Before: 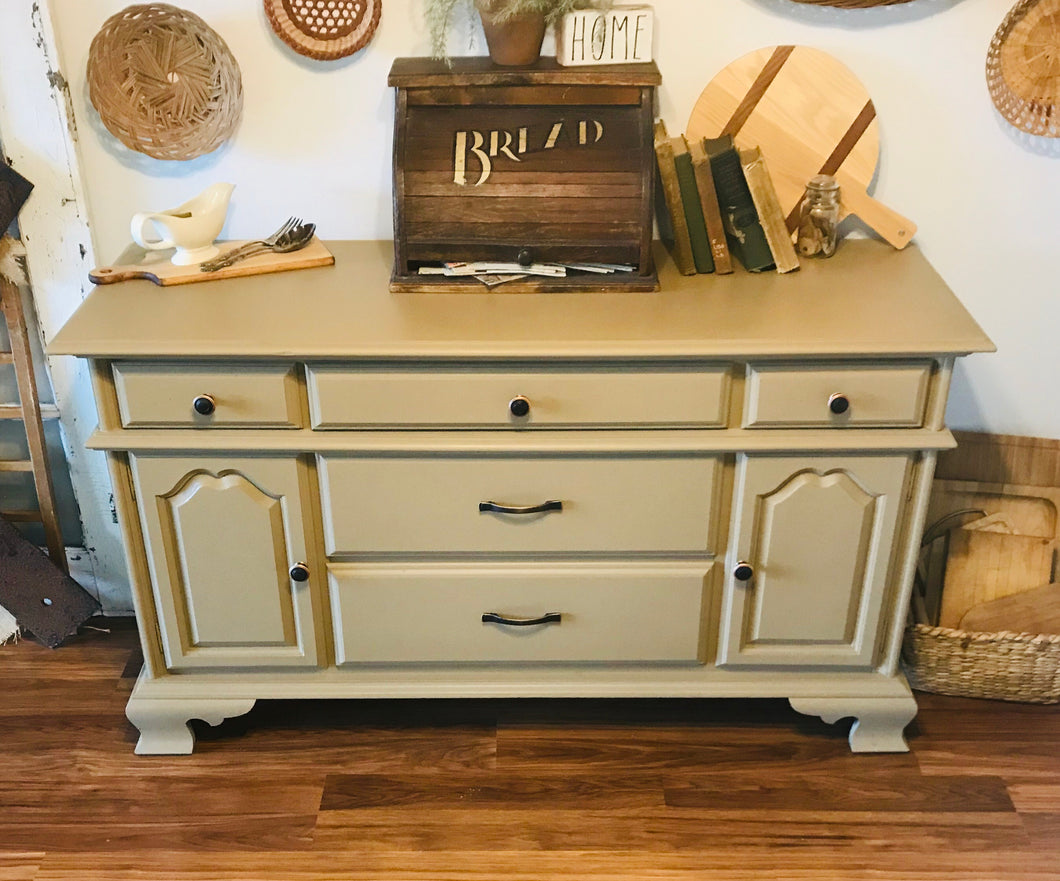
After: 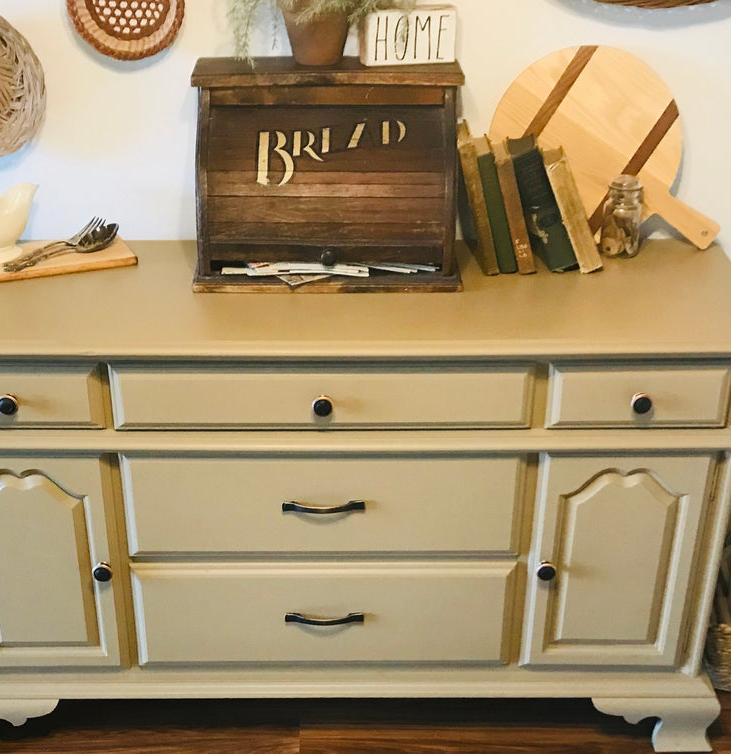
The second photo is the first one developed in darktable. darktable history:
crop: left 18.601%, right 12.413%, bottom 14.389%
